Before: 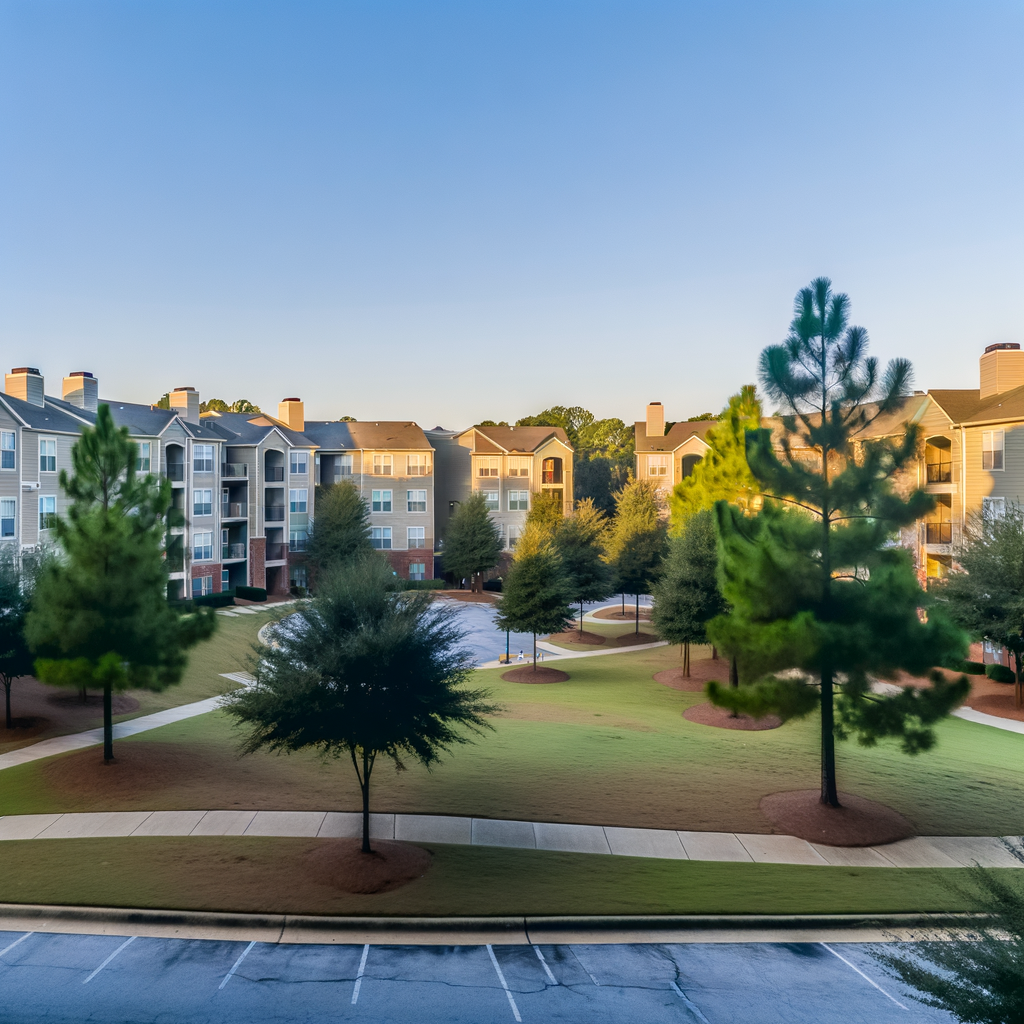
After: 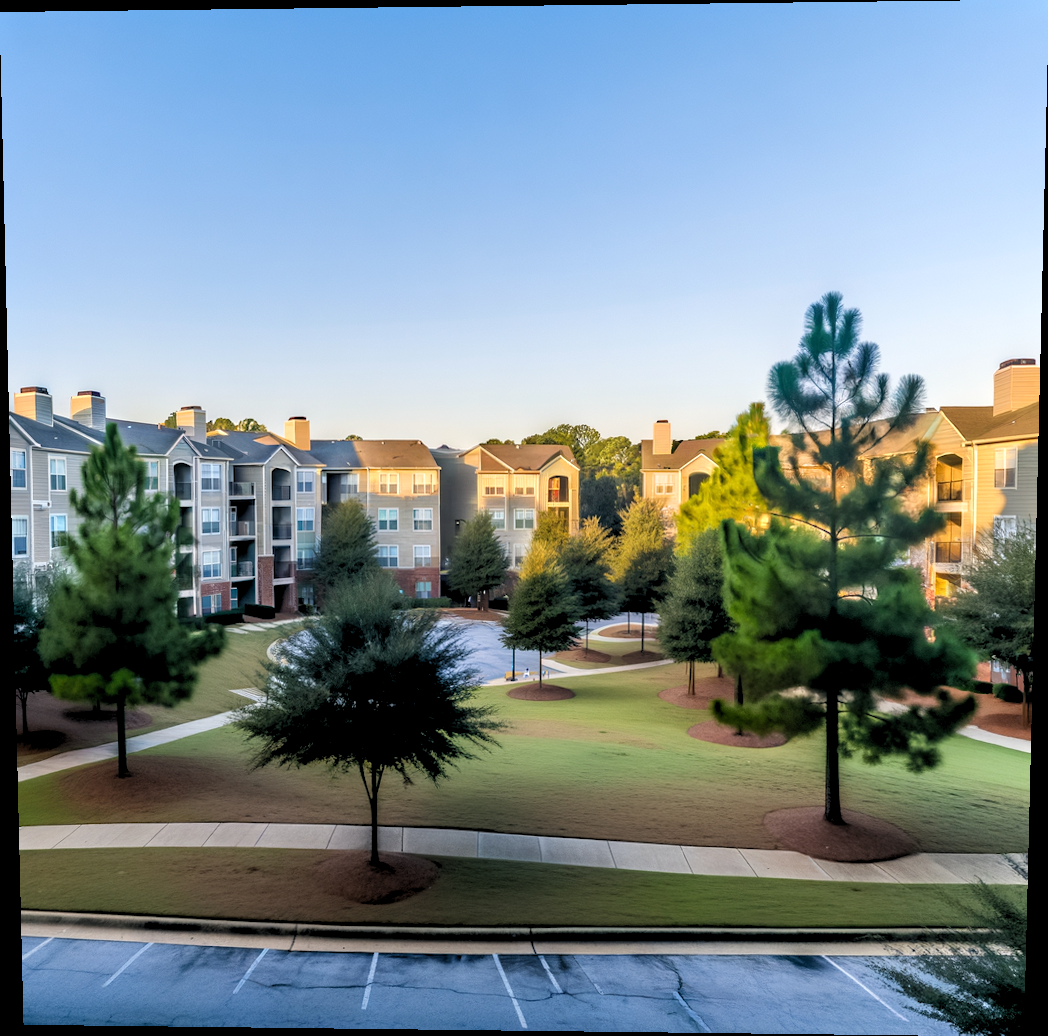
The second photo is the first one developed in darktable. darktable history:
base curve: exposure shift 0, preserve colors none
rgb levels: levels [[0.01, 0.419, 0.839], [0, 0.5, 1], [0, 0.5, 1]]
rotate and perspective: lens shift (vertical) 0.048, lens shift (horizontal) -0.024, automatic cropping off
